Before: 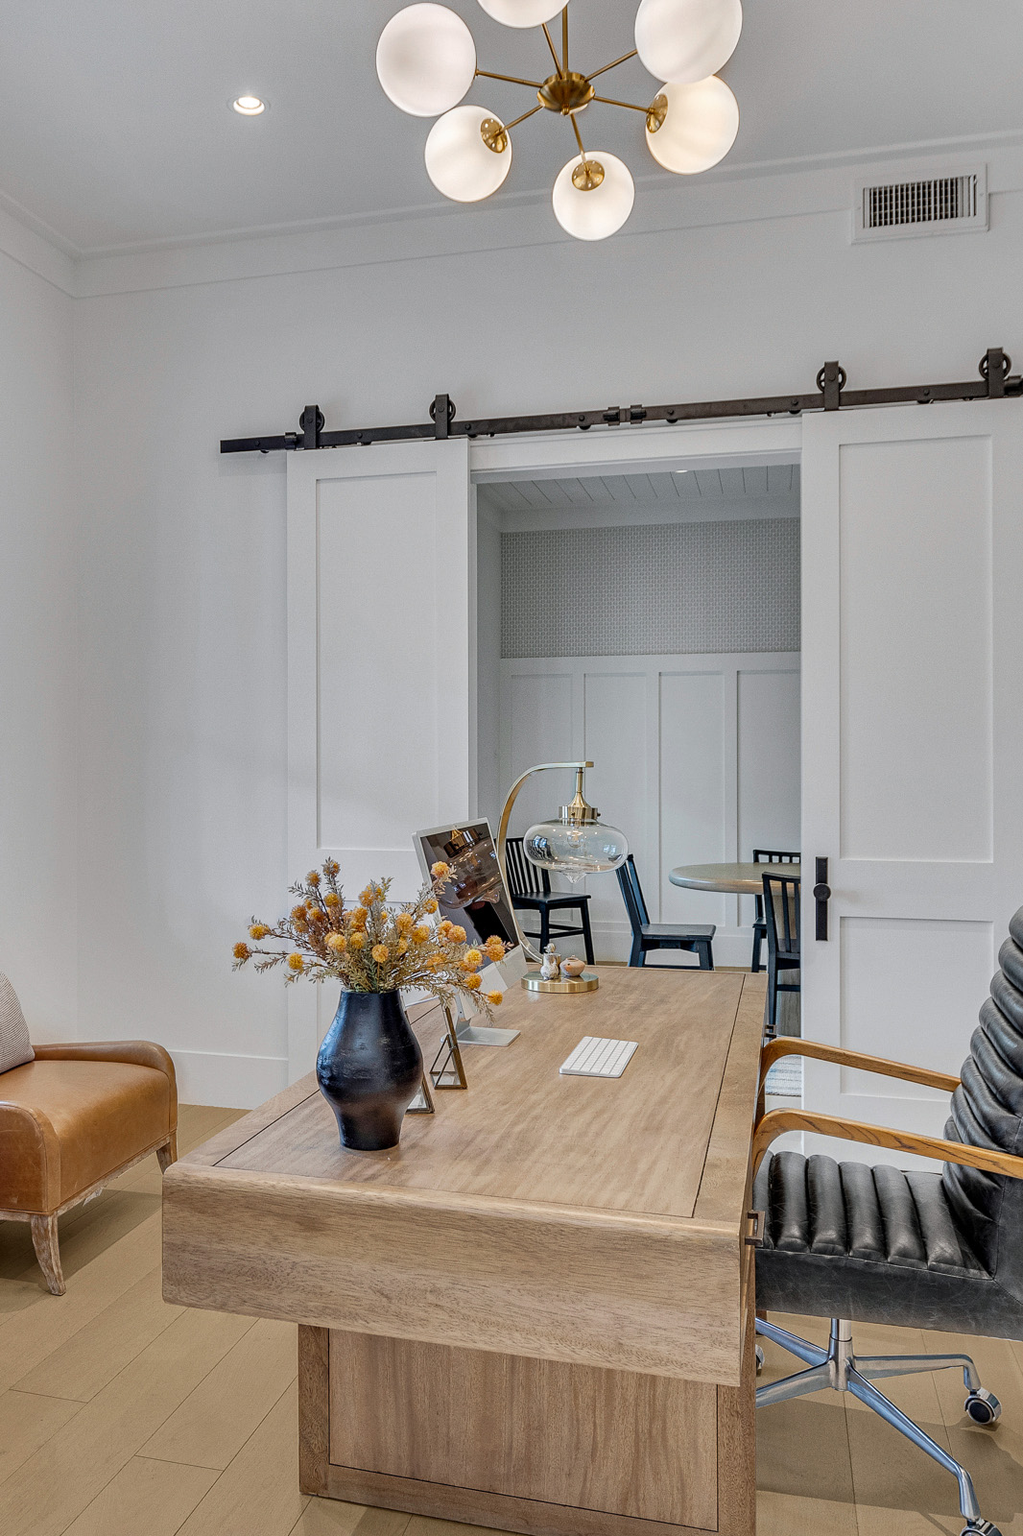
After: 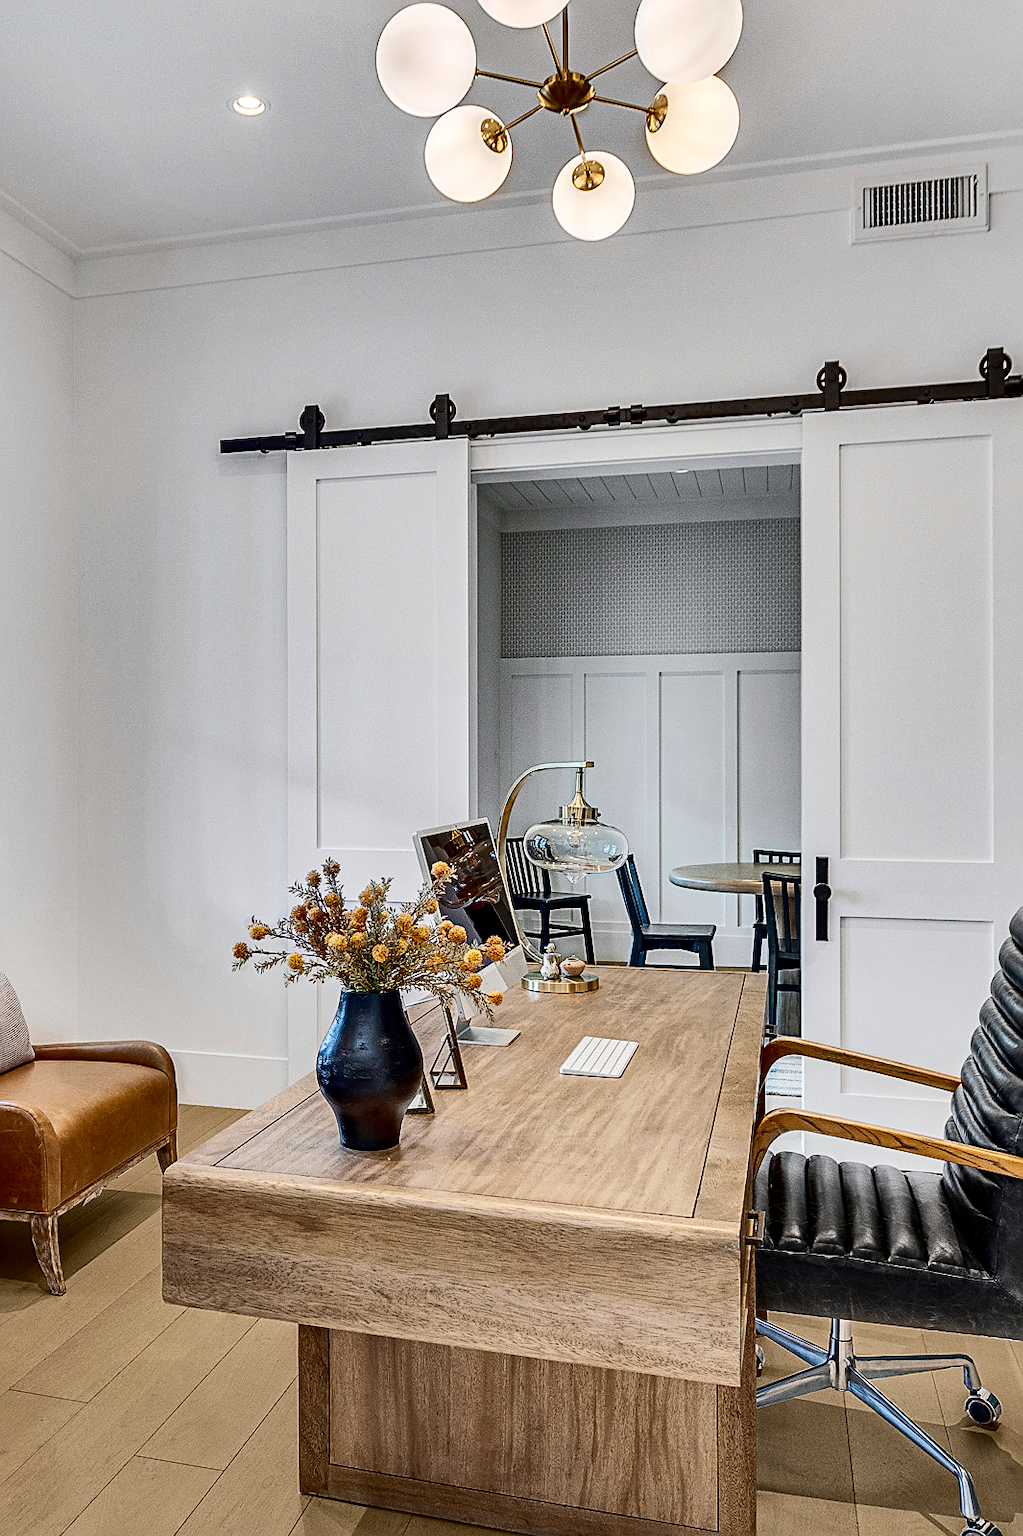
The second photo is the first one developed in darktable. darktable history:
sharpen: on, module defaults
contrast brightness saturation: contrast 0.32, brightness -0.08, saturation 0.17
